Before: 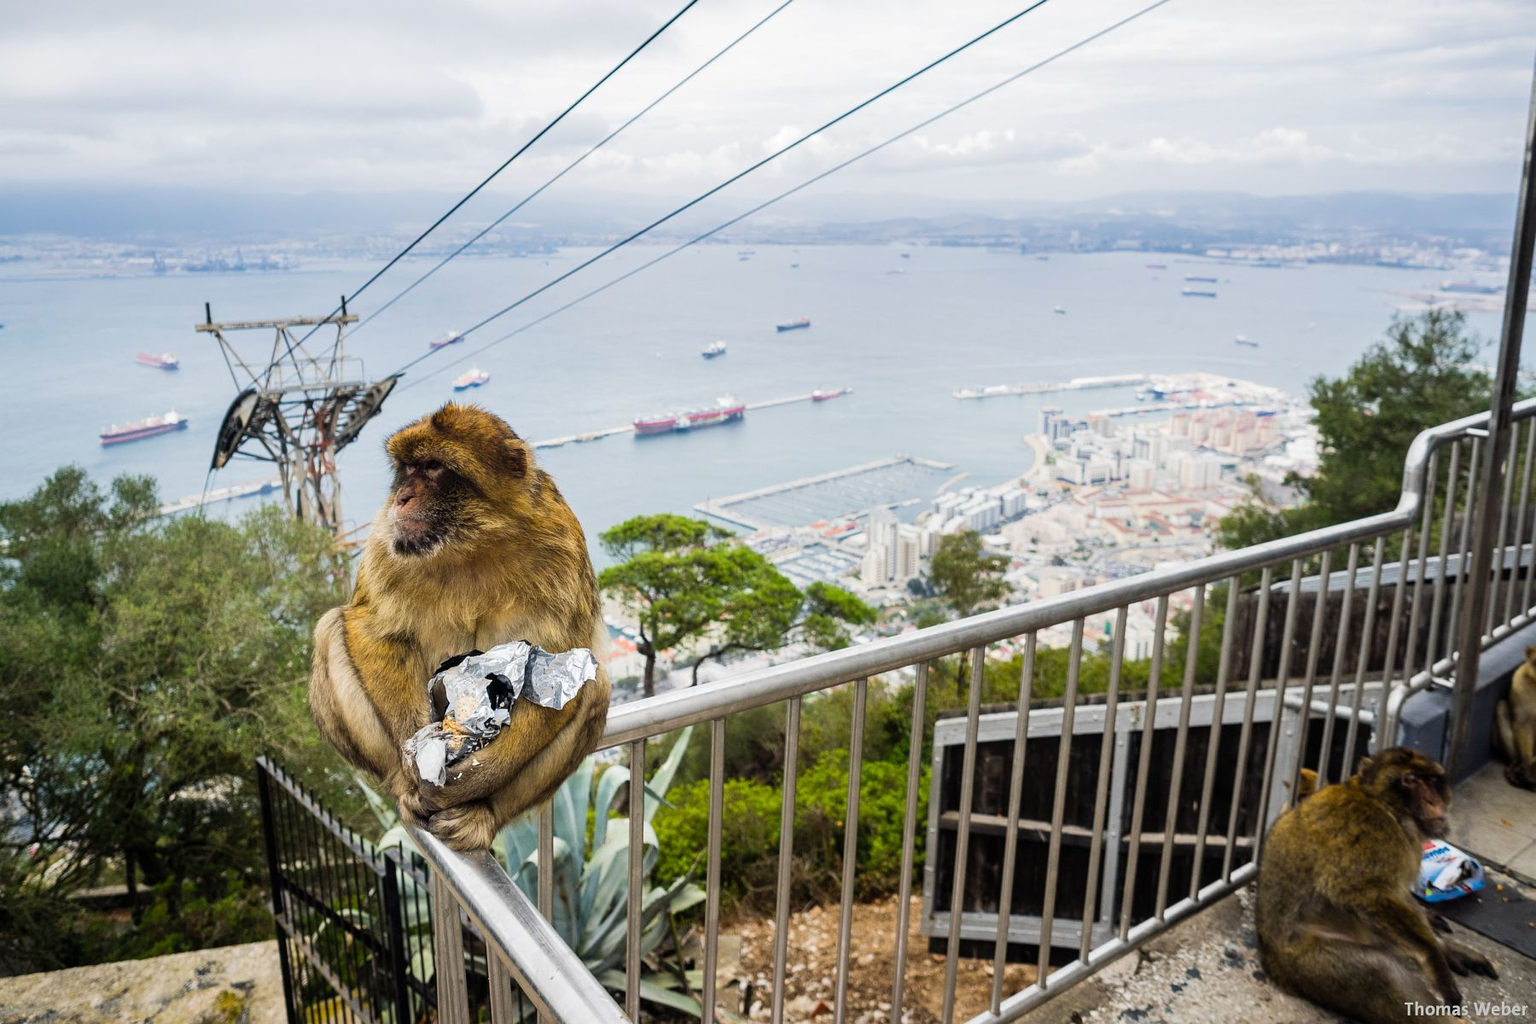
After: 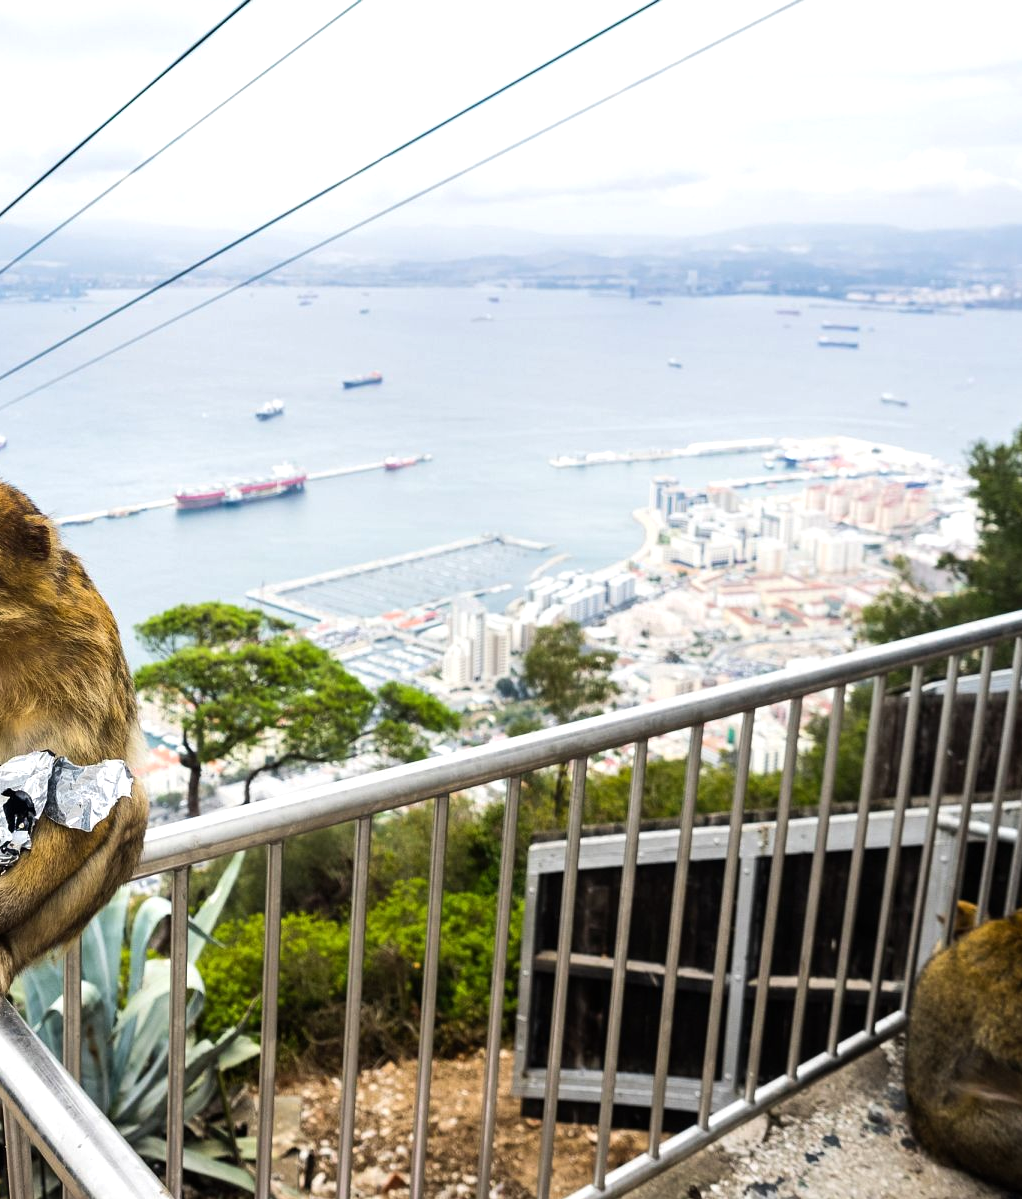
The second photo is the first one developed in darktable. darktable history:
crop: left 31.508%, top 0.017%, right 11.698%
tone equalizer: -8 EV -0.385 EV, -7 EV -0.414 EV, -6 EV -0.322 EV, -5 EV -0.232 EV, -3 EV 0.223 EV, -2 EV 0.343 EV, -1 EV 0.408 EV, +0 EV 0.425 EV, edges refinement/feathering 500, mask exposure compensation -1.57 EV, preserve details no
